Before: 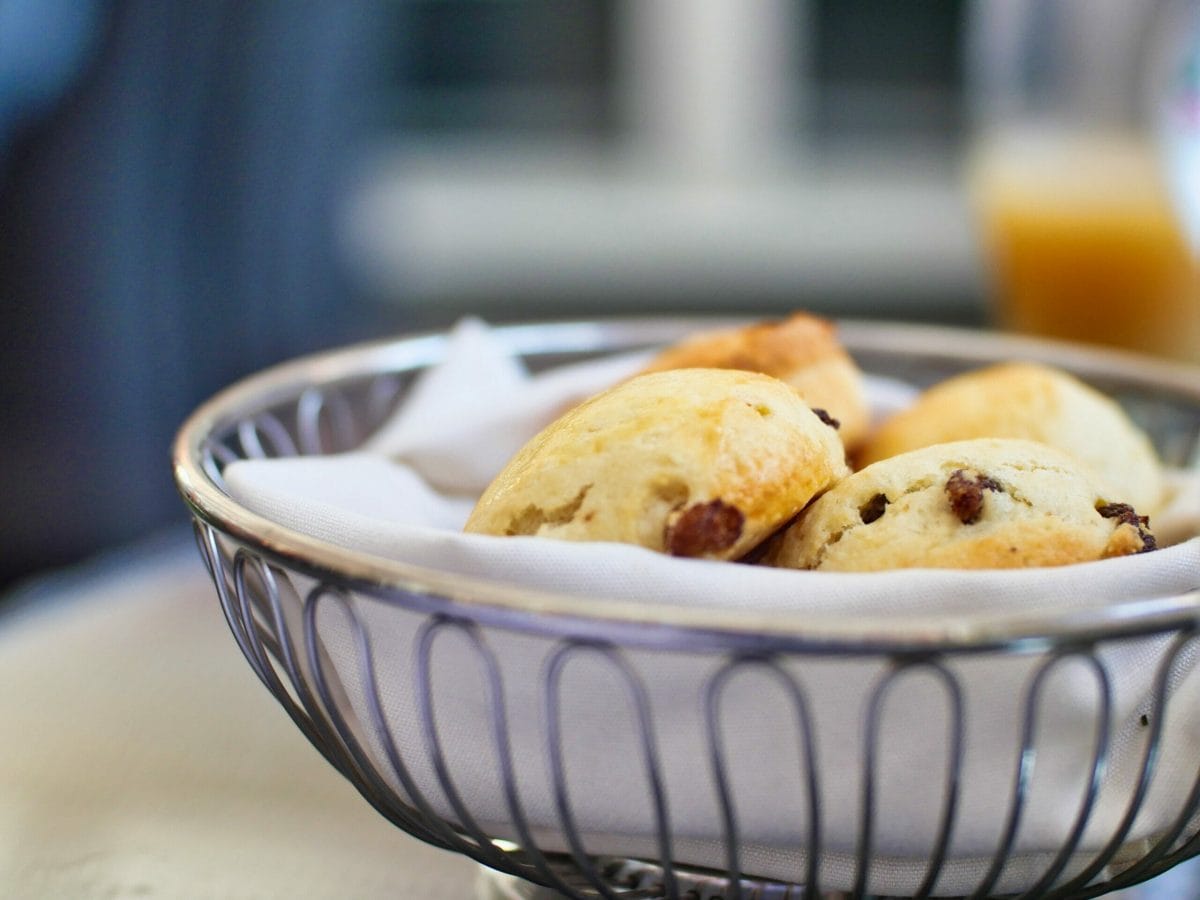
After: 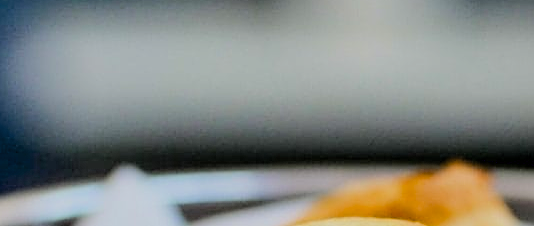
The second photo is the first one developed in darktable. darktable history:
exposure: black level correction 0.046, exposure -0.232 EV, compensate exposure bias true, compensate highlight preservation false
filmic rgb: black relative exposure -7.65 EV, white relative exposure 4.56 EV, threshold 3.04 EV, hardness 3.61, contrast 1.052, color science v6 (2022), enable highlight reconstruction true
shadows and highlights: shadows 29.95
crop: left 28.696%, top 16.842%, right 26.727%, bottom 58.03%
sharpen: on, module defaults
tone equalizer: -8 EV -0.719 EV, -7 EV -0.674 EV, -6 EV -0.602 EV, -5 EV -0.379 EV, -3 EV 0.368 EV, -2 EV 0.6 EV, -1 EV 0.7 EV, +0 EV 0.751 EV, edges refinement/feathering 500, mask exposure compensation -1.57 EV, preserve details no
